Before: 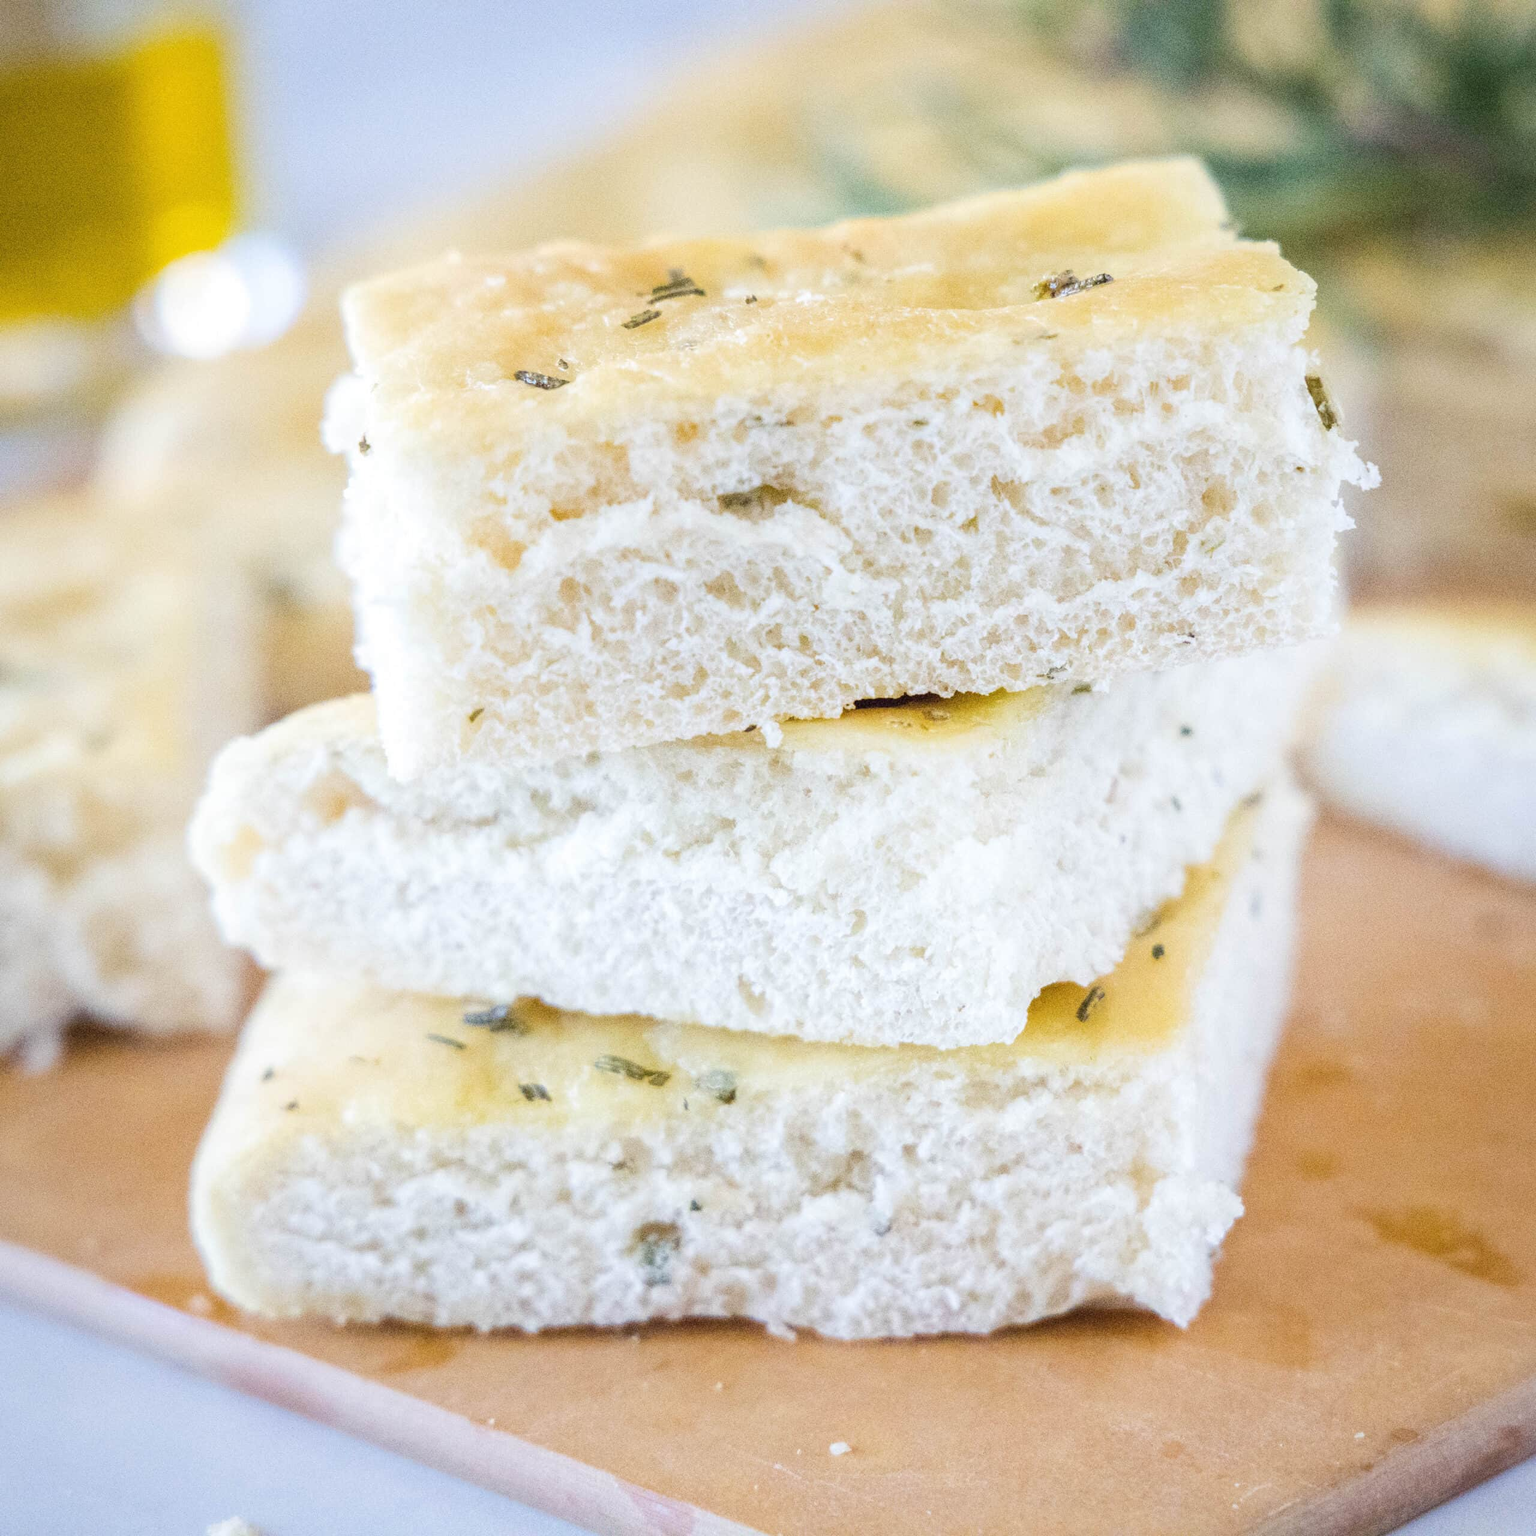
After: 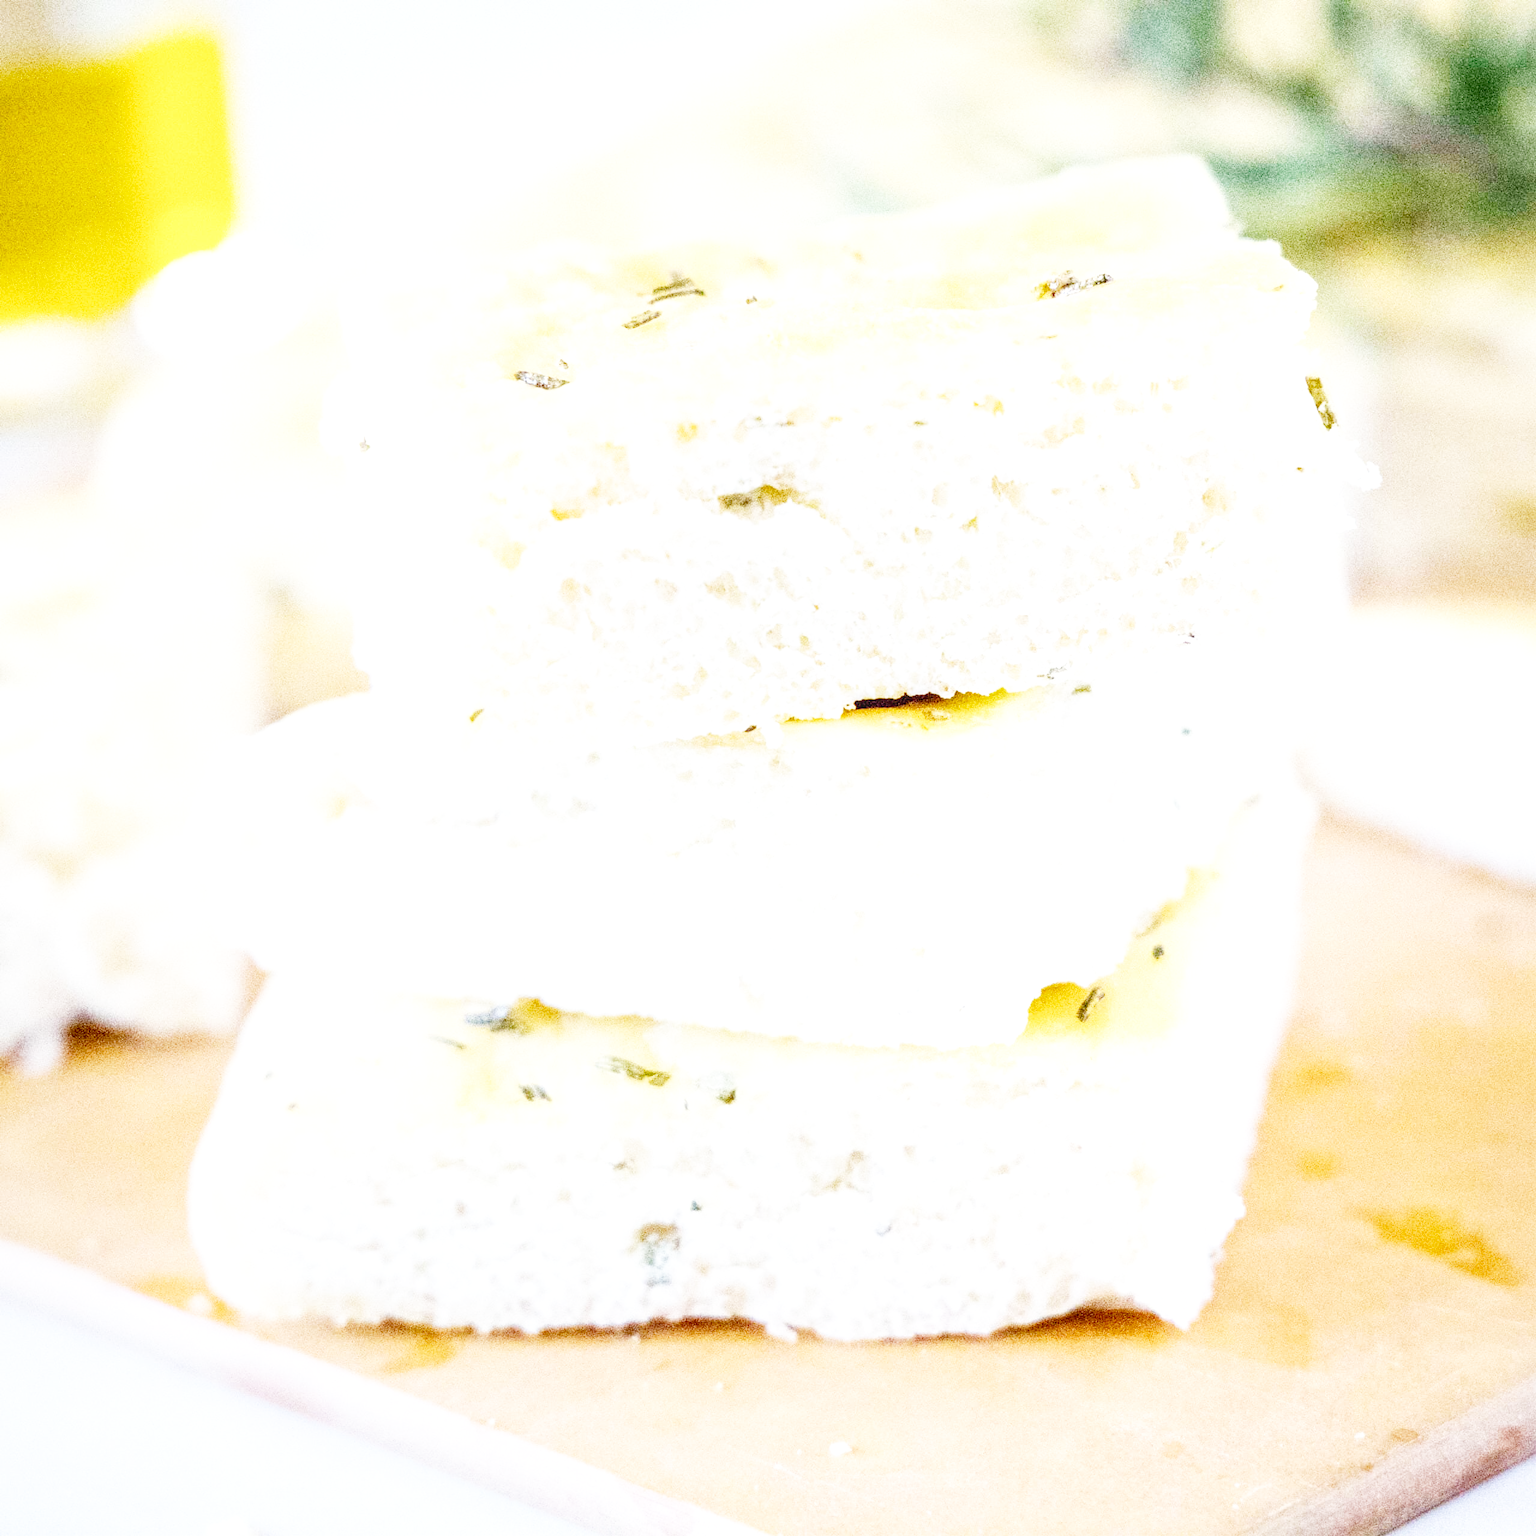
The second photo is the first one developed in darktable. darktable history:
base curve: curves: ch0 [(0, 0) (0.007, 0.004) (0.027, 0.03) (0.046, 0.07) (0.207, 0.54) (0.442, 0.872) (0.673, 0.972) (1, 1)], fusion 1, preserve colors none
local contrast: detail 130%
